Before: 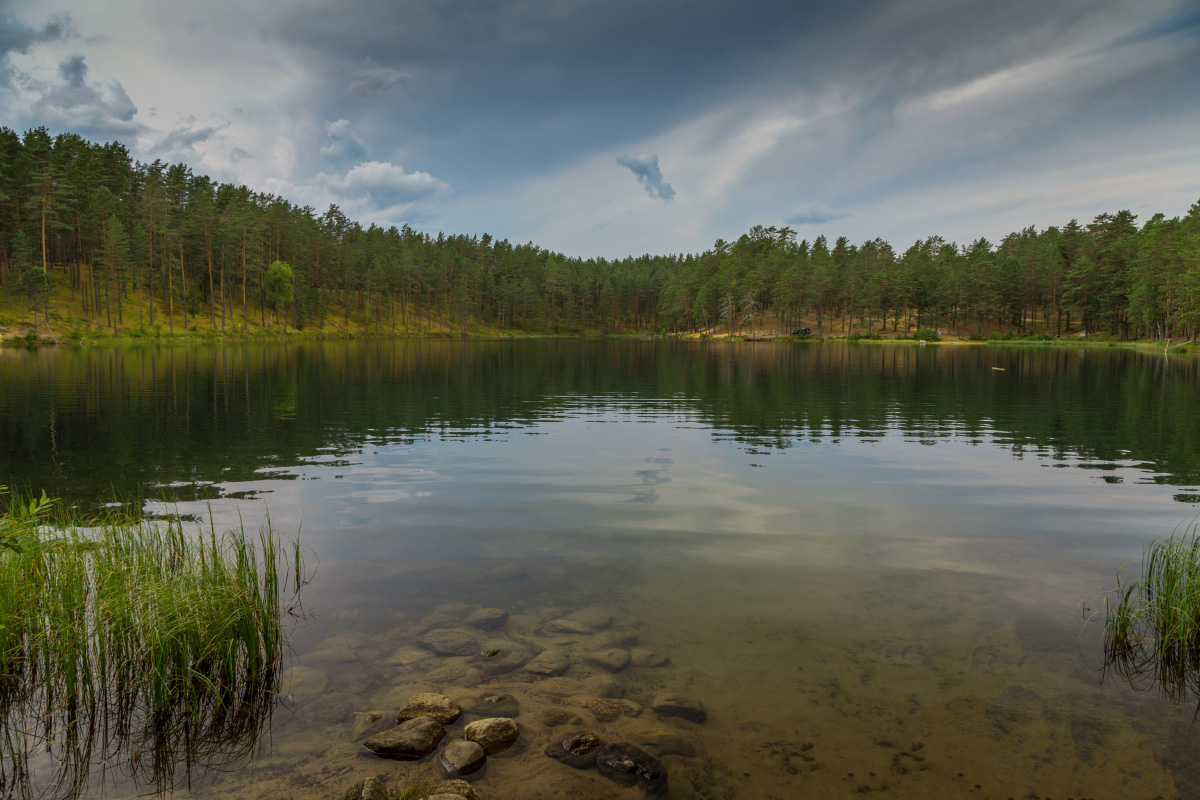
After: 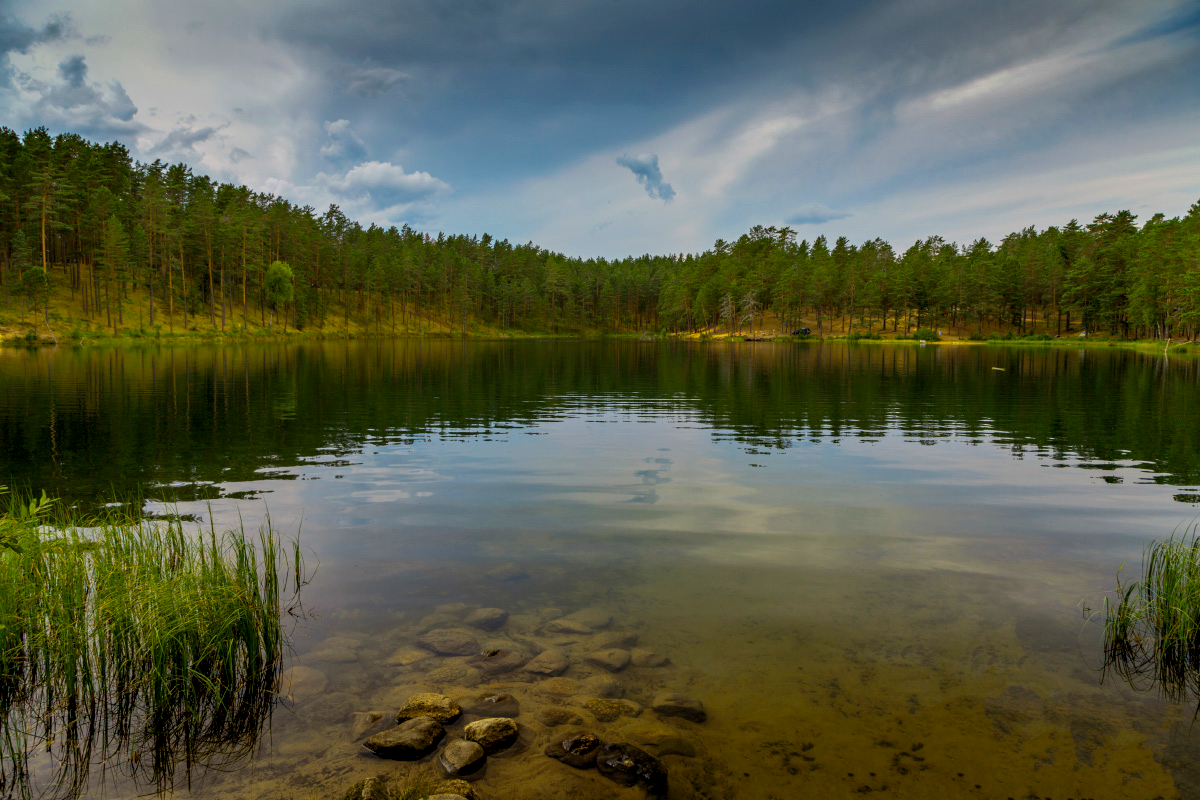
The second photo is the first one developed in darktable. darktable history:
contrast equalizer: y [[0.526, 0.53, 0.532, 0.532, 0.53, 0.525], [0.5 ×6], [0.5 ×6], [0 ×6], [0 ×6]]
color balance rgb: global offset › luminance -0.511%, linear chroma grading › global chroma 16.501%, perceptual saturation grading › global saturation 14.932%, global vibrance 9.711%
exposure: compensate exposure bias true, compensate highlight preservation false
